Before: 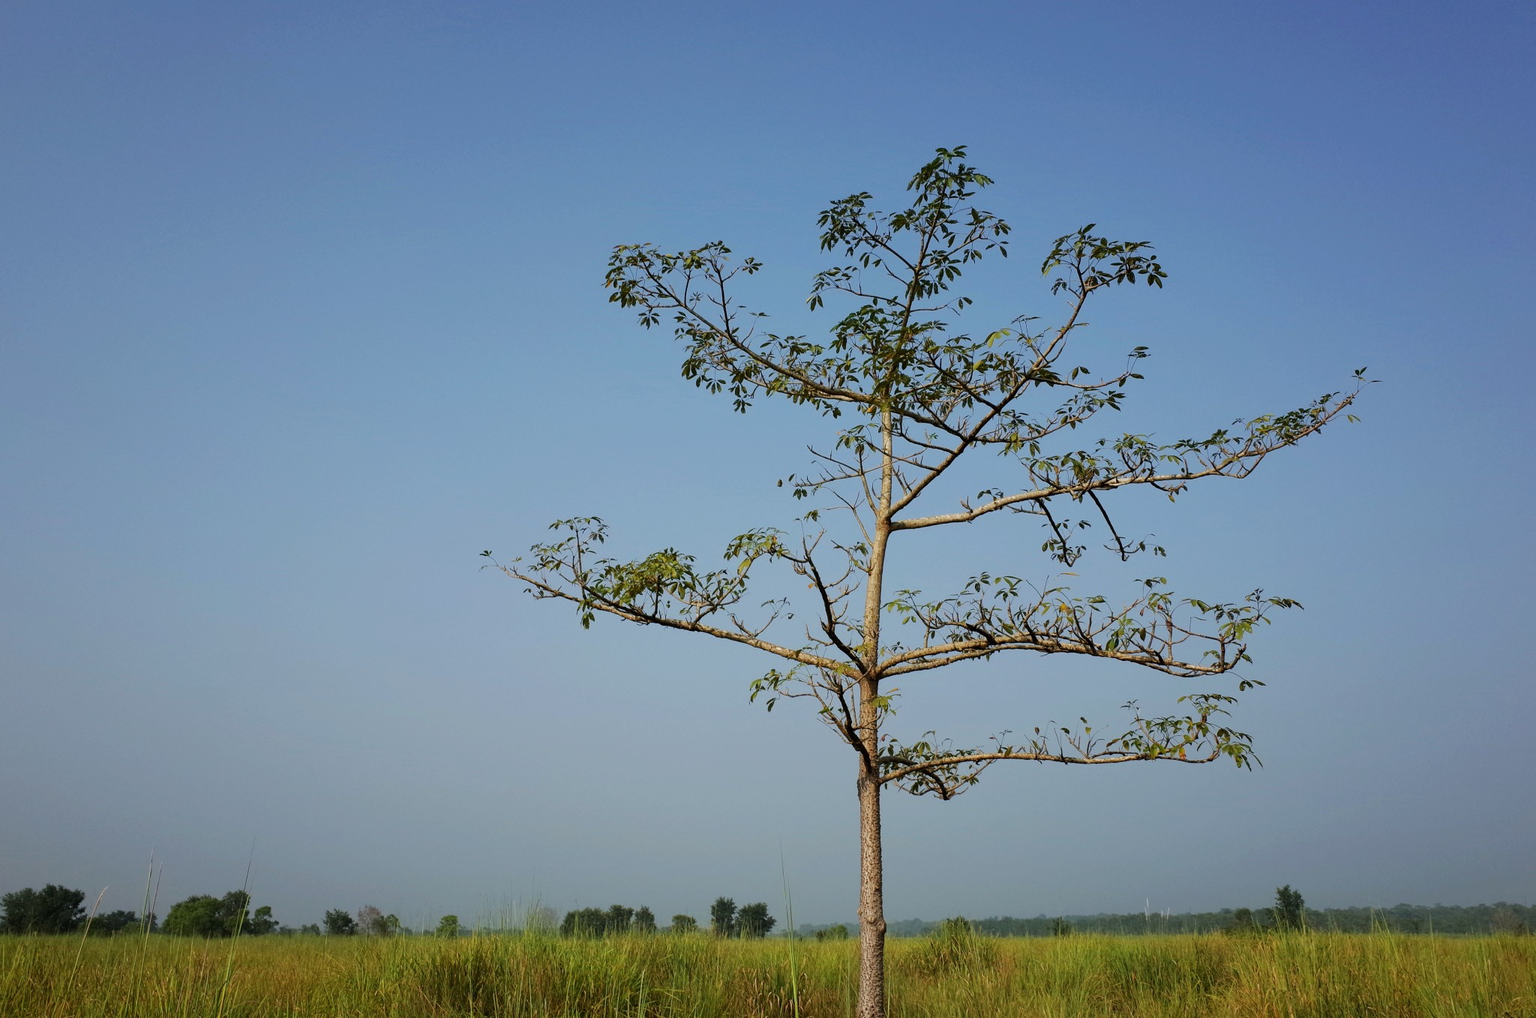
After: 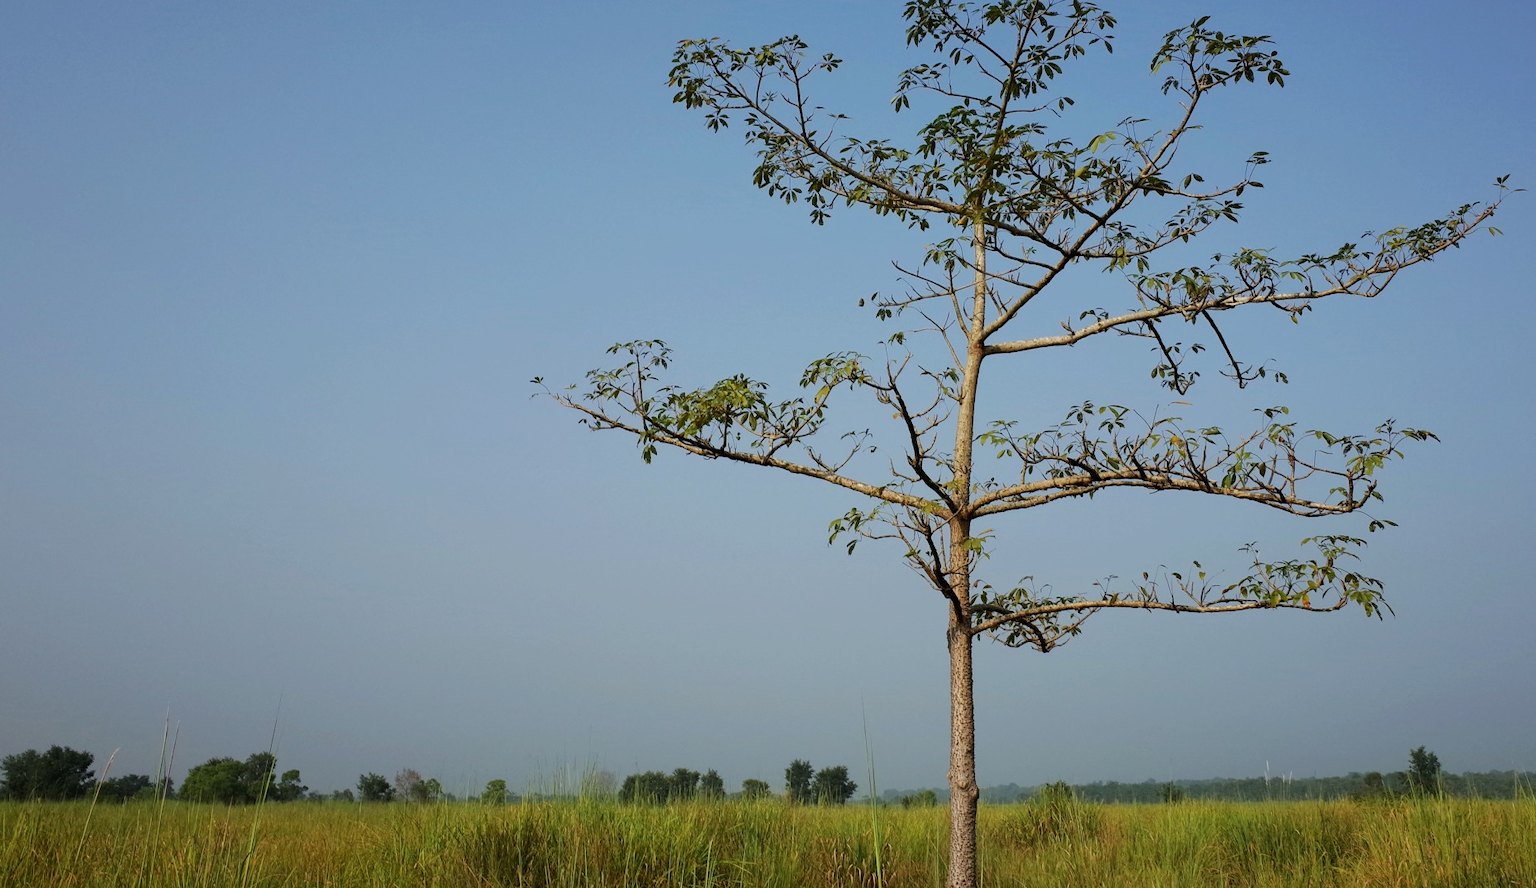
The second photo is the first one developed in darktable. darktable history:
crop: top 20.582%, right 9.472%, bottom 0.301%
